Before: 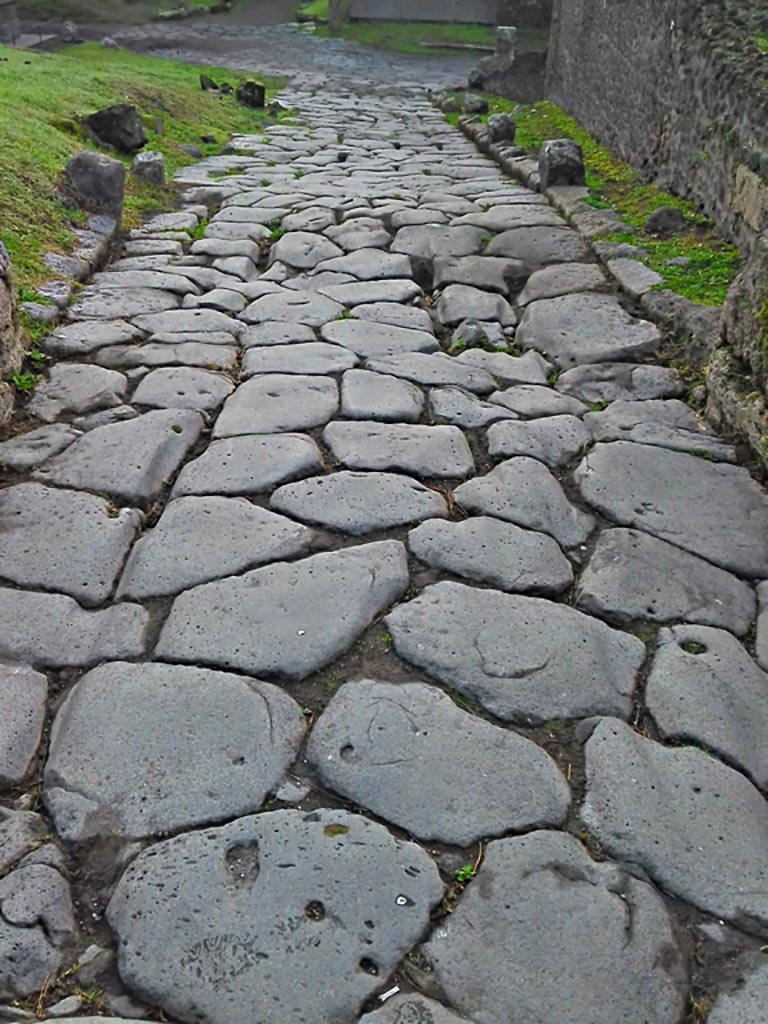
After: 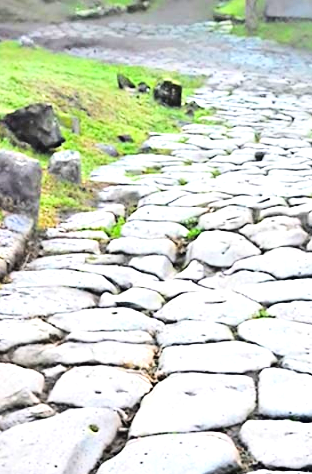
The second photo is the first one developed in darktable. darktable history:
base curve: curves: ch0 [(0, 0) (0.036, 0.025) (0.121, 0.166) (0.206, 0.329) (0.605, 0.79) (1, 1)]
crop and rotate: left 10.912%, top 0.113%, right 48.345%, bottom 53.59%
exposure: black level correction 0, exposure 1.483 EV, compensate highlight preservation false
